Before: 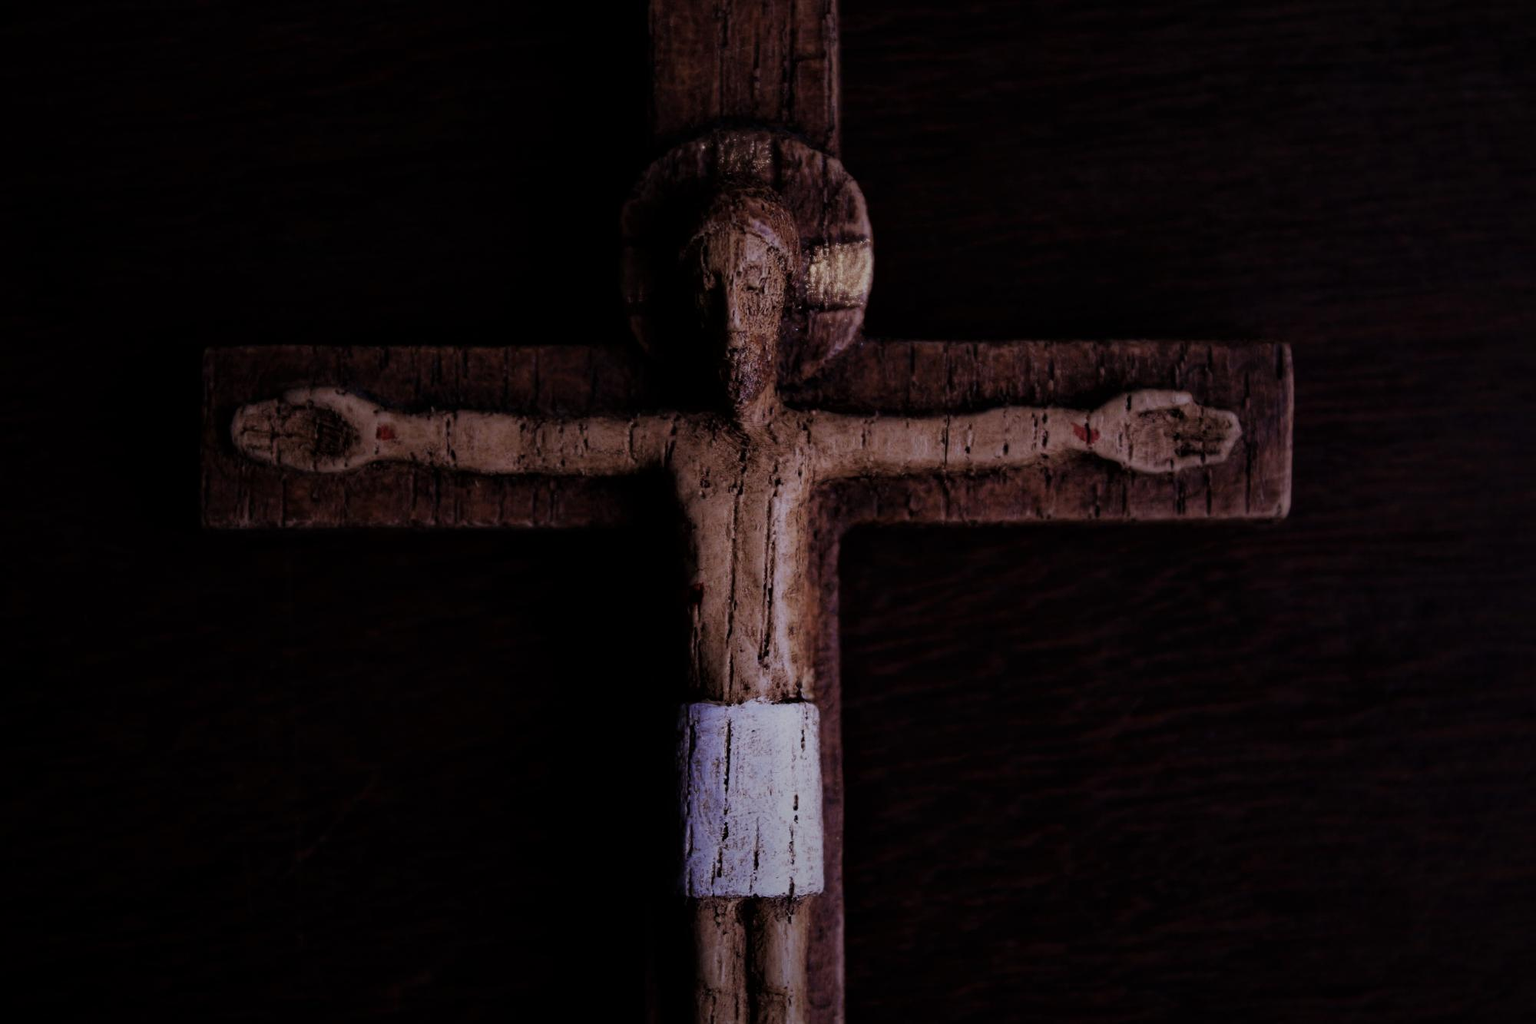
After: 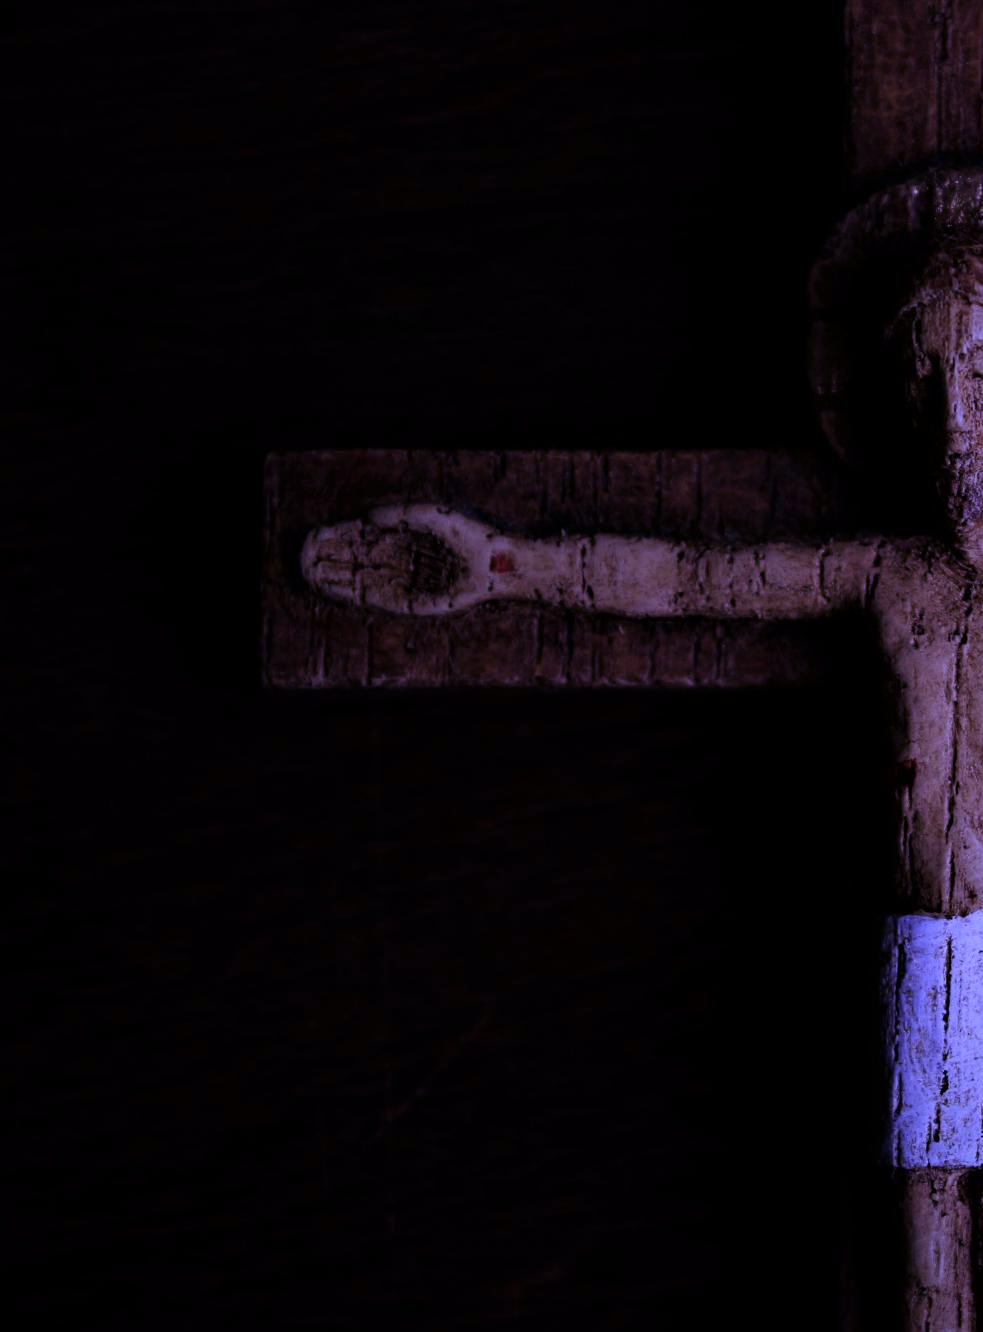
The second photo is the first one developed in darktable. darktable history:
crop and rotate: left 0%, top 0%, right 50.845%
white balance: red 0.98, blue 1.61
